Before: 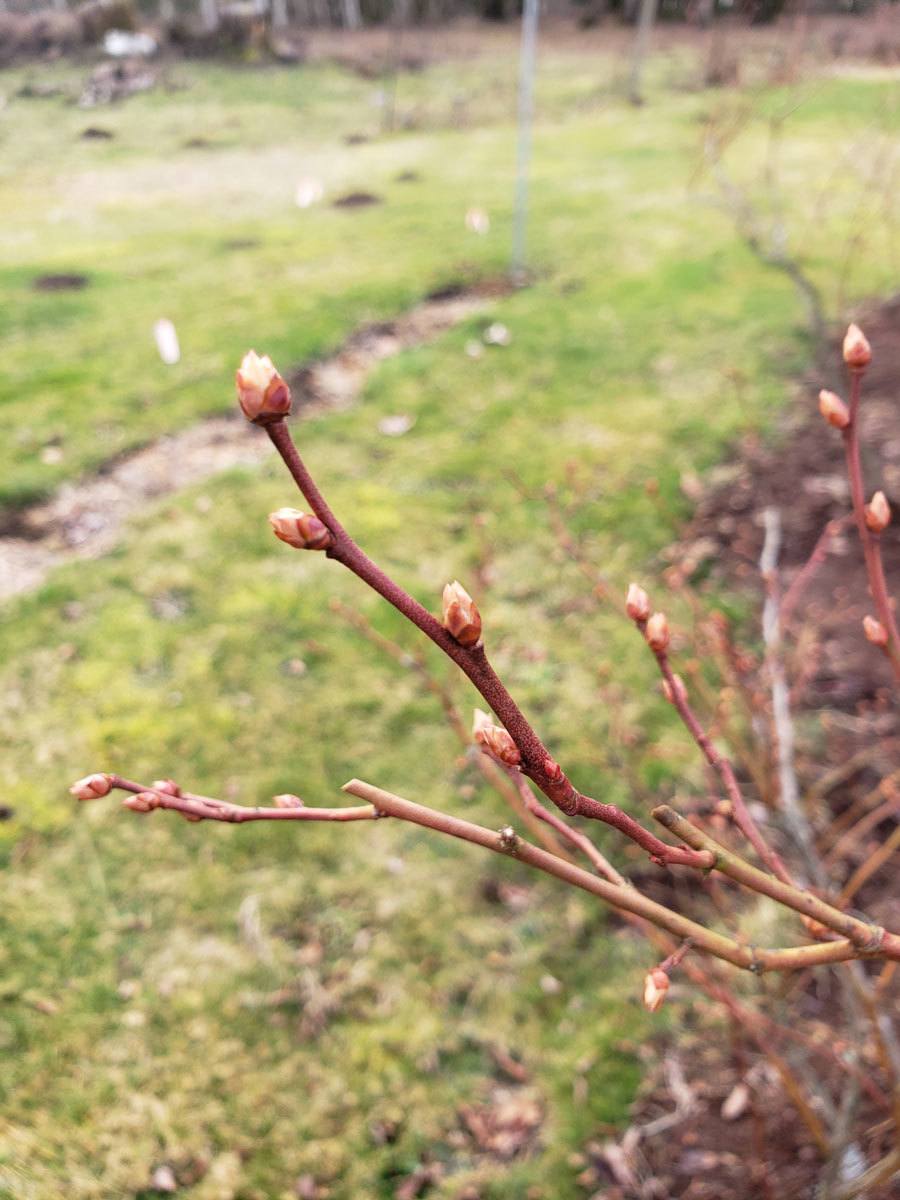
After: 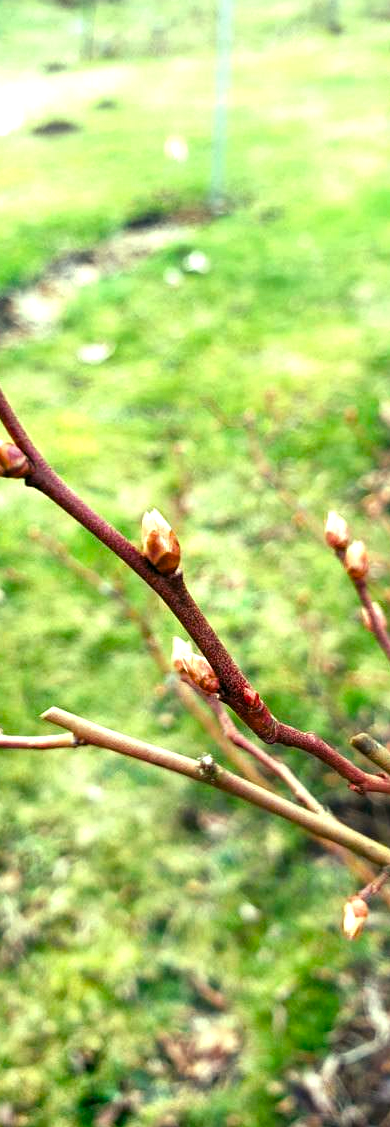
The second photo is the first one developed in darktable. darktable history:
color balance rgb: shadows lift › luminance -7.7%, shadows lift › chroma 2.13%, shadows lift › hue 165.27°, power › luminance -7.77%, power › chroma 1.1%, power › hue 215.88°, highlights gain › luminance 15.15%, highlights gain › chroma 7%, highlights gain › hue 125.57°, global offset › luminance -0.33%, global offset › chroma 0.11%, global offset › hue 165.27°, perceptual saturation grading › global saturation 24.42%, perceptual saturation grading › highlights -24.42%, perceptual saturation grading › mid-tones 24.42%, perceptual saturation grading › shadows 40%, perceptual brilliance grading › global brilliance -5%, perceptual brilliance grading › highlights 24.42%, perceptual brilliance grading › mid-tones 7%, perceptual brilliance grading › shadows -5%
crop: left 33.452%, top 6.025%, right 23.155%
levels: levels [0, 0.499, 1]
